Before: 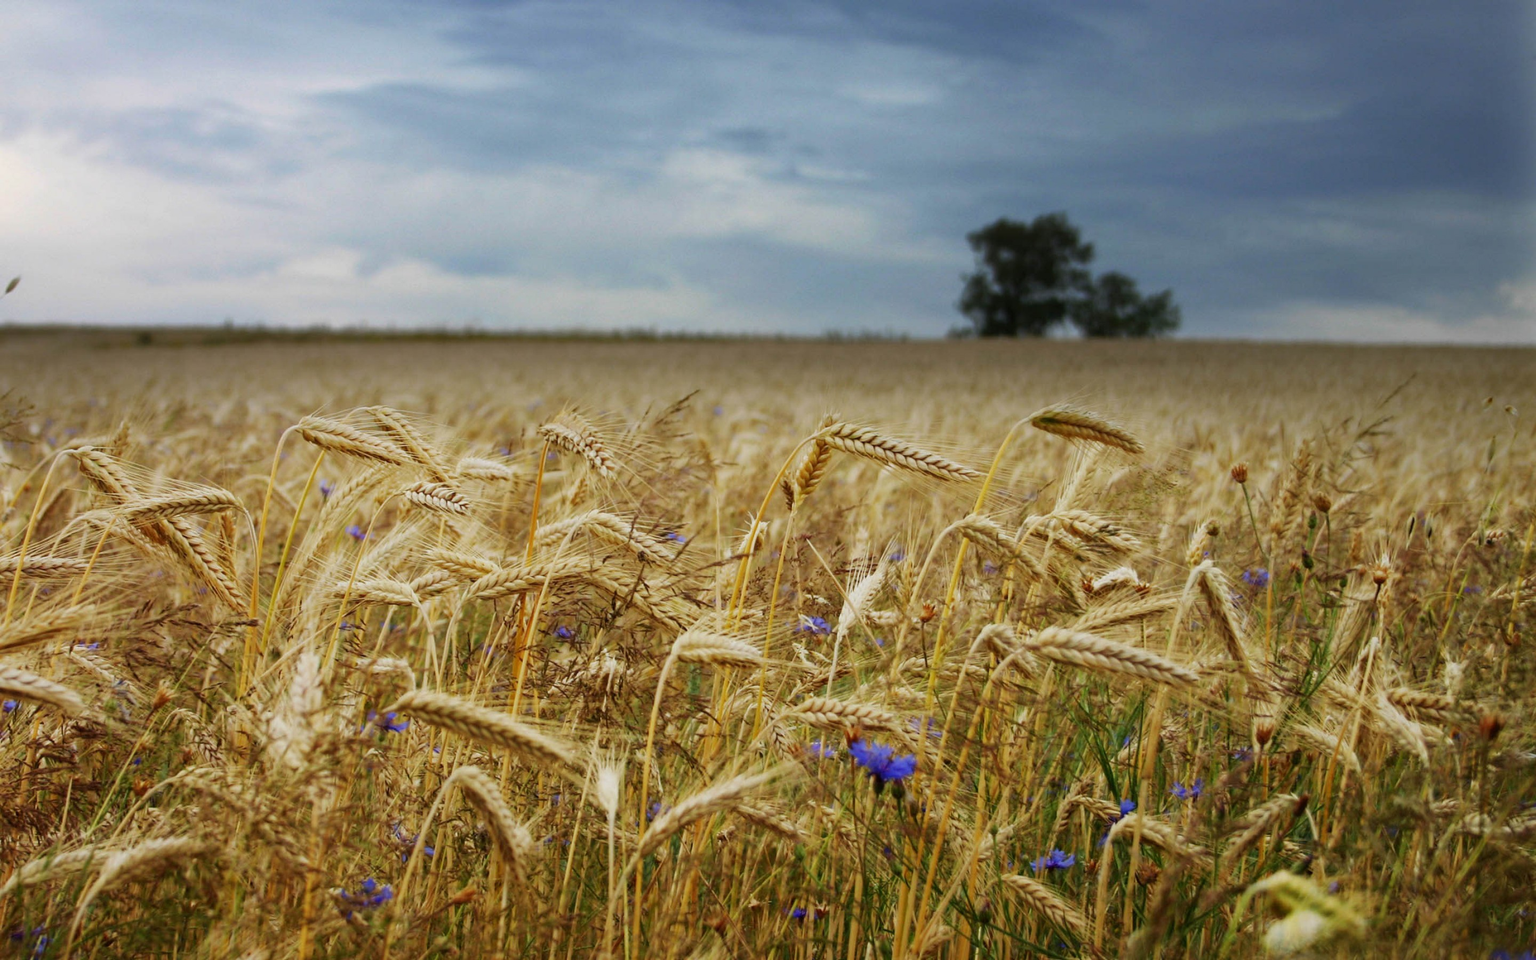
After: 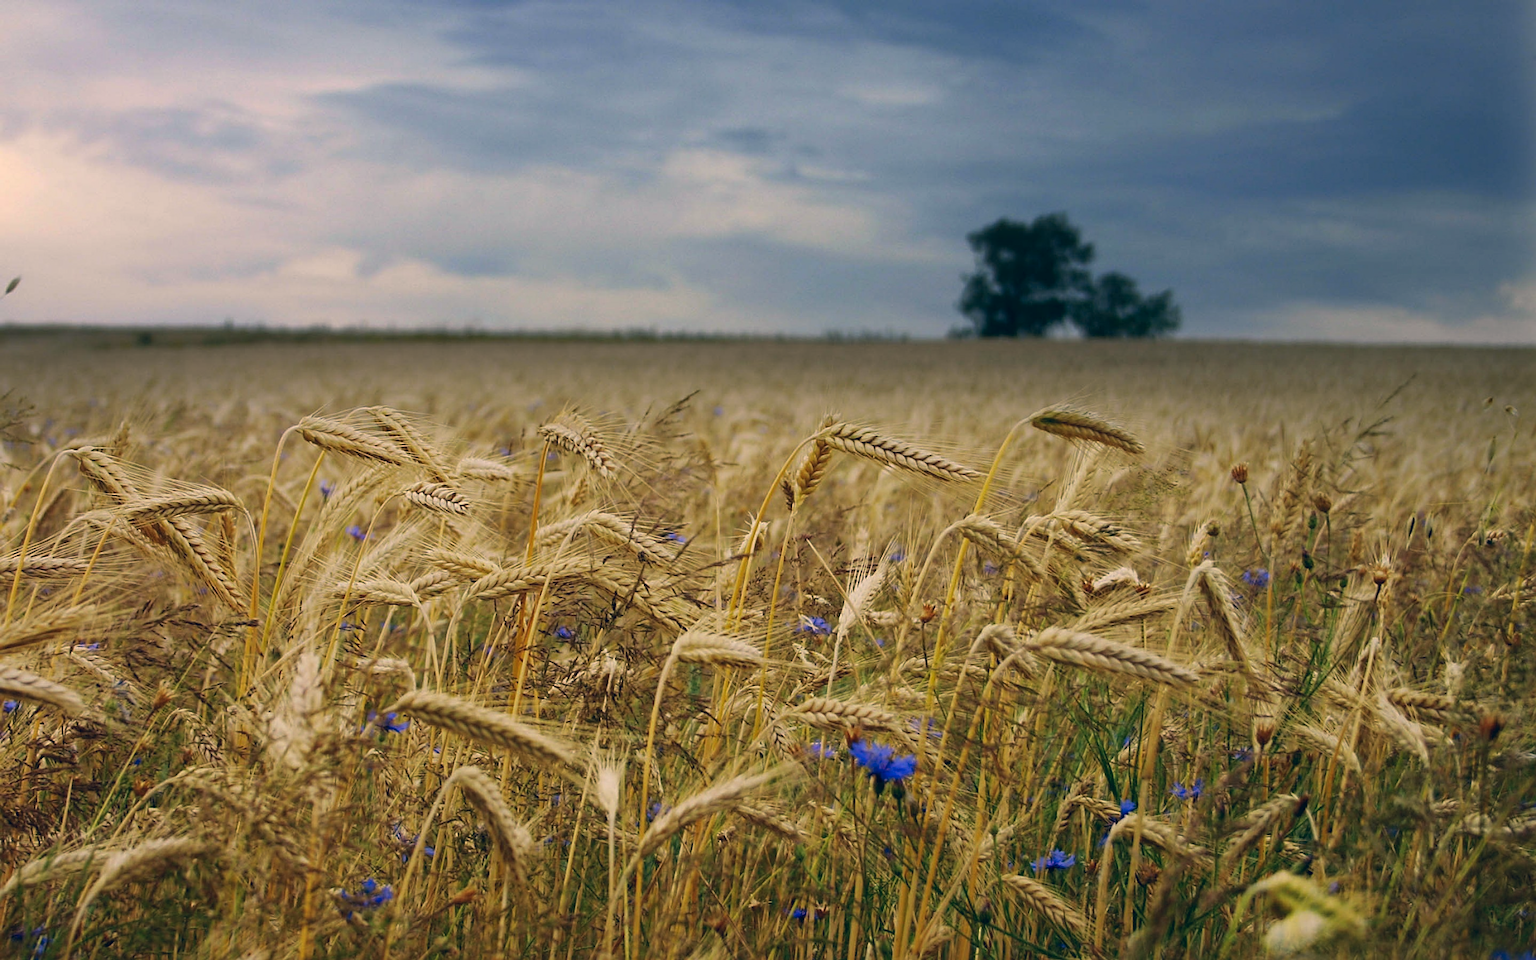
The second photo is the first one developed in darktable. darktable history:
sharpen: on, module defaults
tone curve: curves: ch0 [(0, 0) (0.915, 0.89) (1, 1)], preserve colors none
color correction: highlights a* 10.37, highlights b* 14.5, shadows a* -9.7, shadows b* -14.8
